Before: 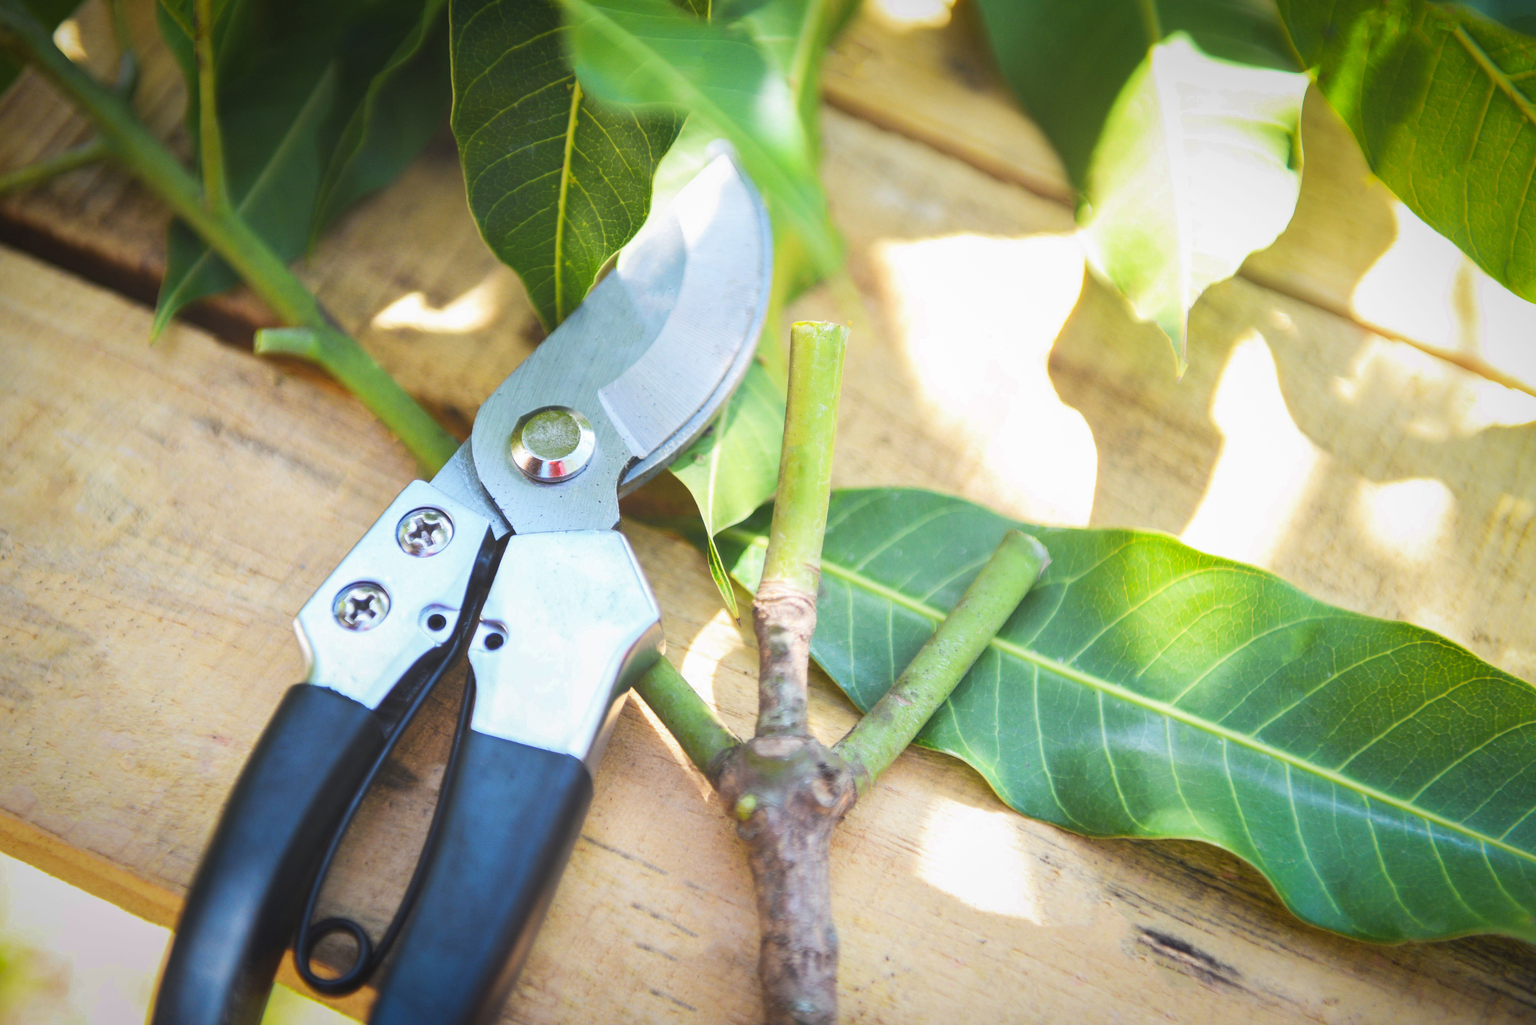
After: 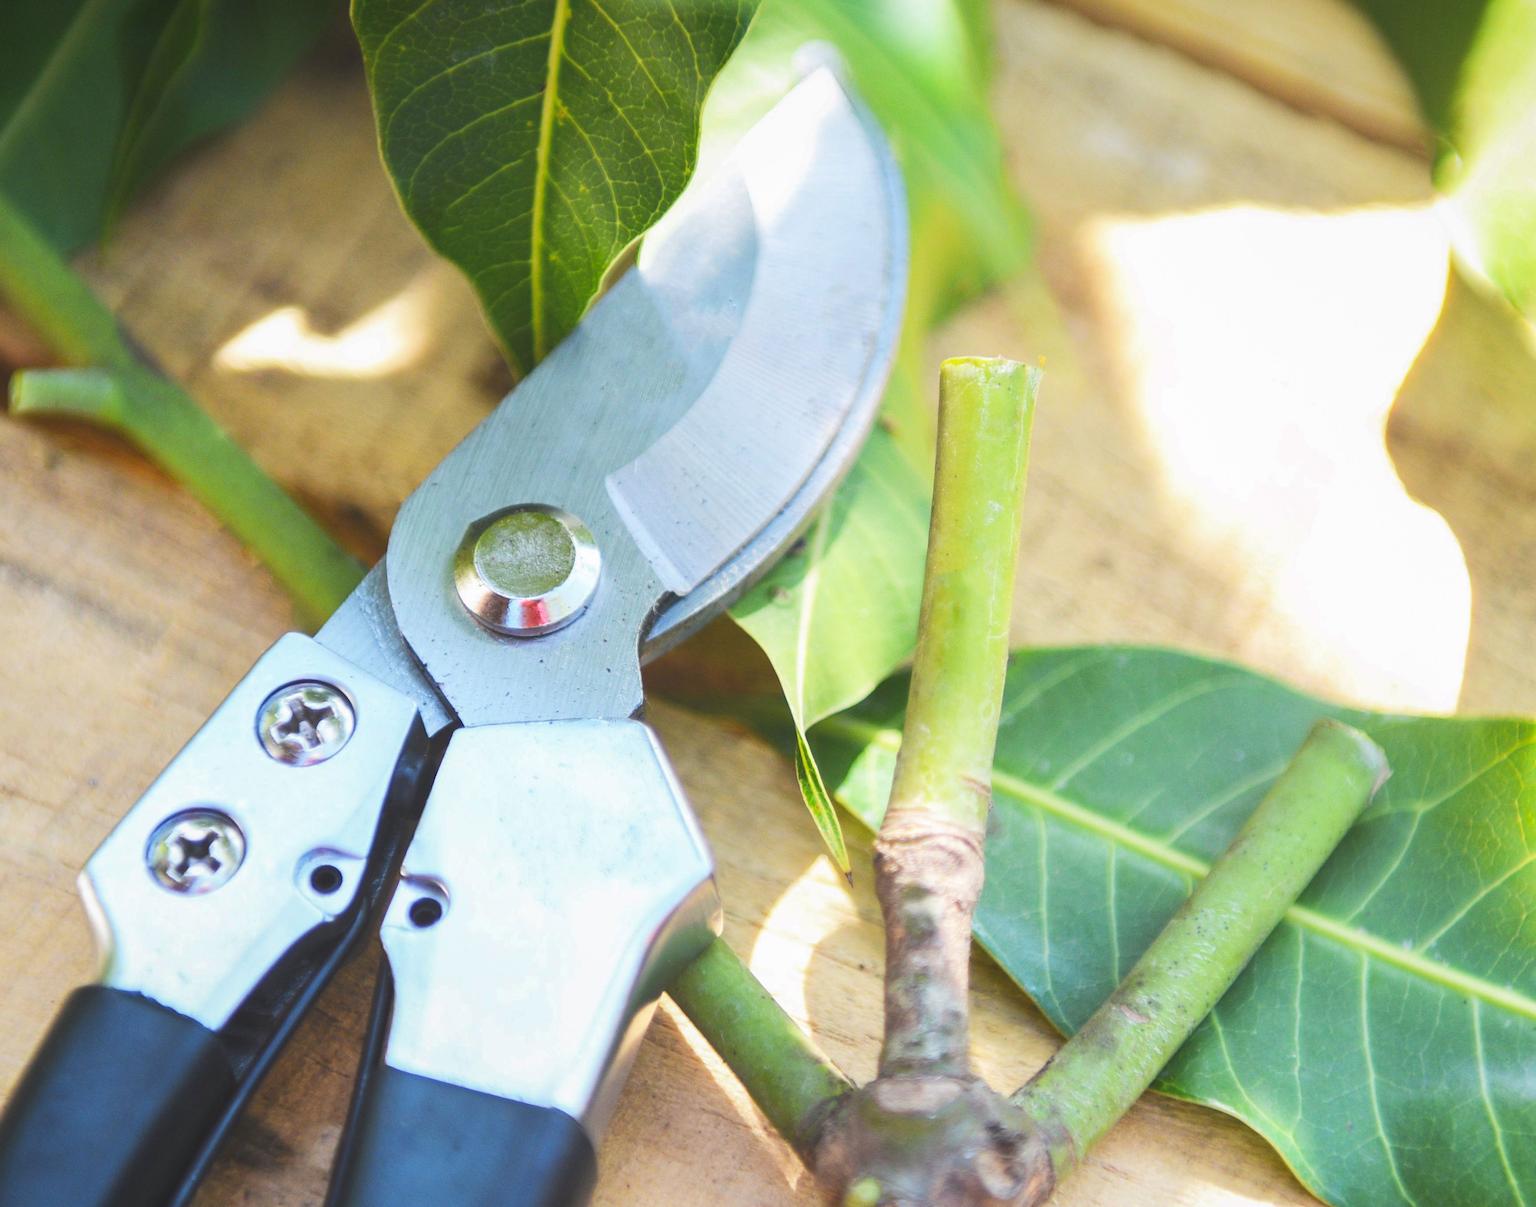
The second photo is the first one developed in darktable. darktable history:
crop: left 16.206%, top 11.263%, right 26.095%, bottom 20.761%
